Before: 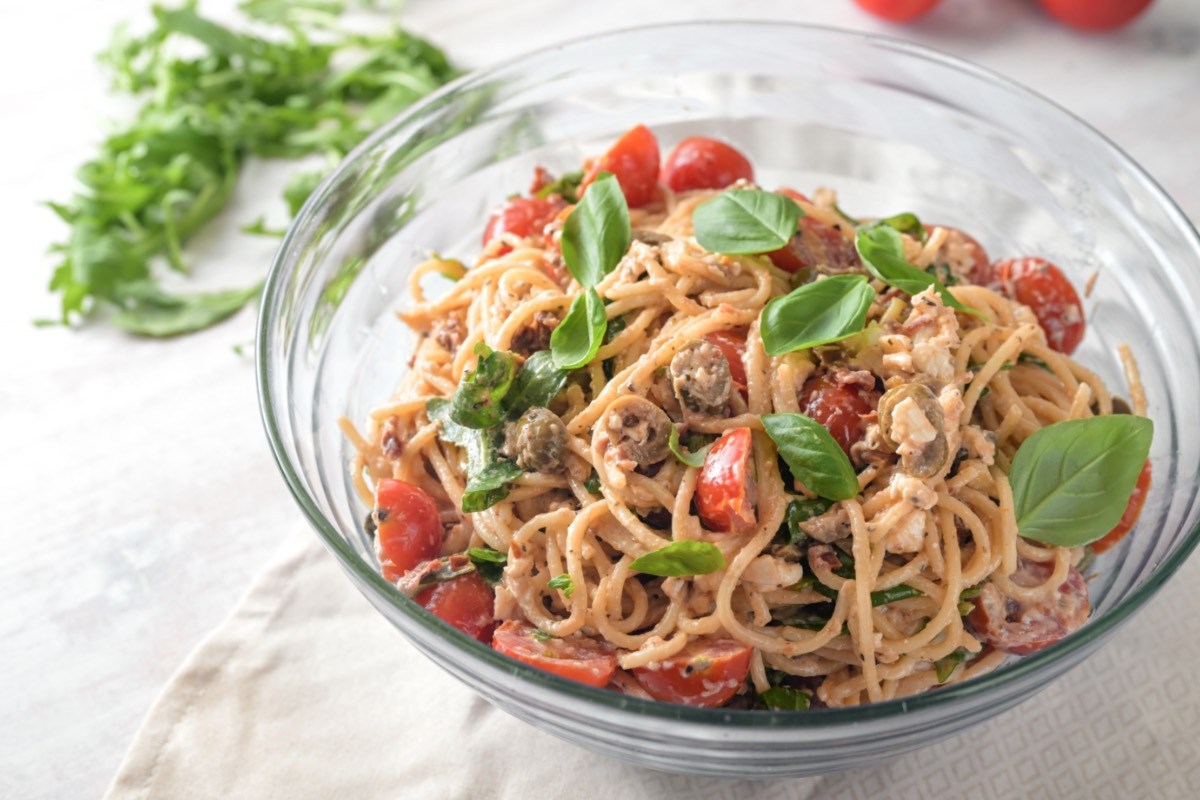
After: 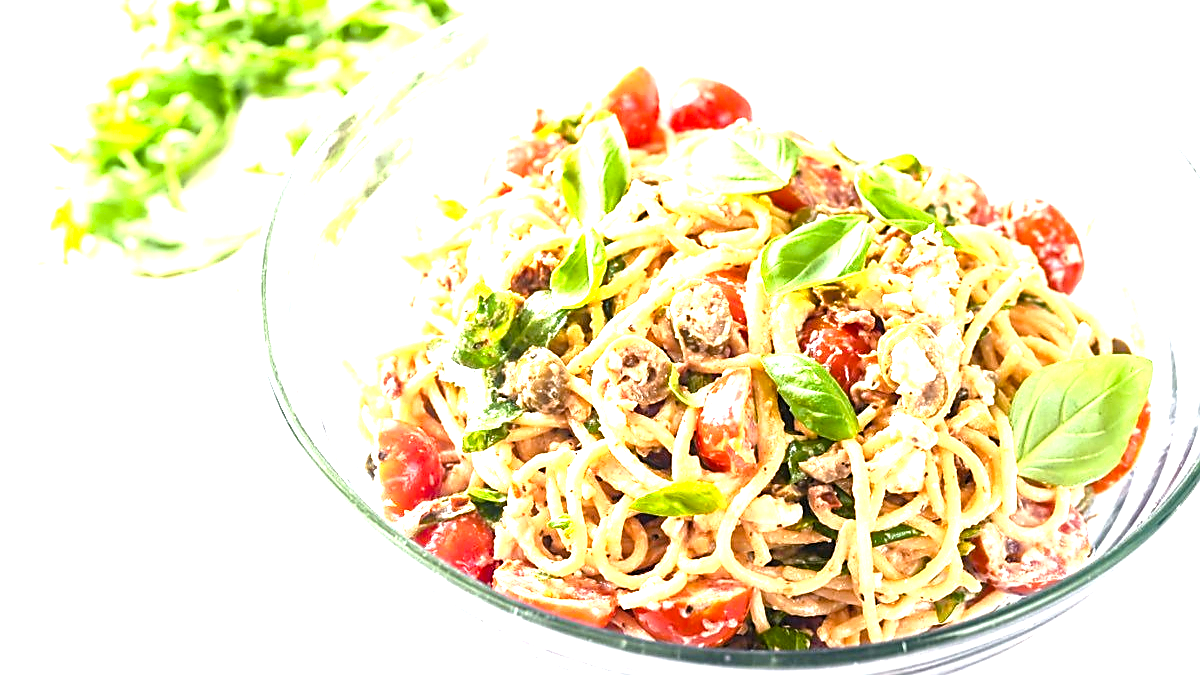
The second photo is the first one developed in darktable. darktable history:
shadows and highlights: shadows 25.8, highlights -25.56
crop: top 7.591%, bottom 7.992%
exposure: black level correction 0, exposure 1.487 EV, compensate highlight preservation false
sharpen: radius 1.382, amount 1.248, threshold 0.644
color balance rgb: perceptual saturation grading › global saturation 34.616%, perceptual saturation grading › highlights -29.996%, perceptual saturation grading › shadows 34.9%, perceptual brilliance grading › global brilliance 21.741%, perceptual brilliance grading › shadows -34.277%
